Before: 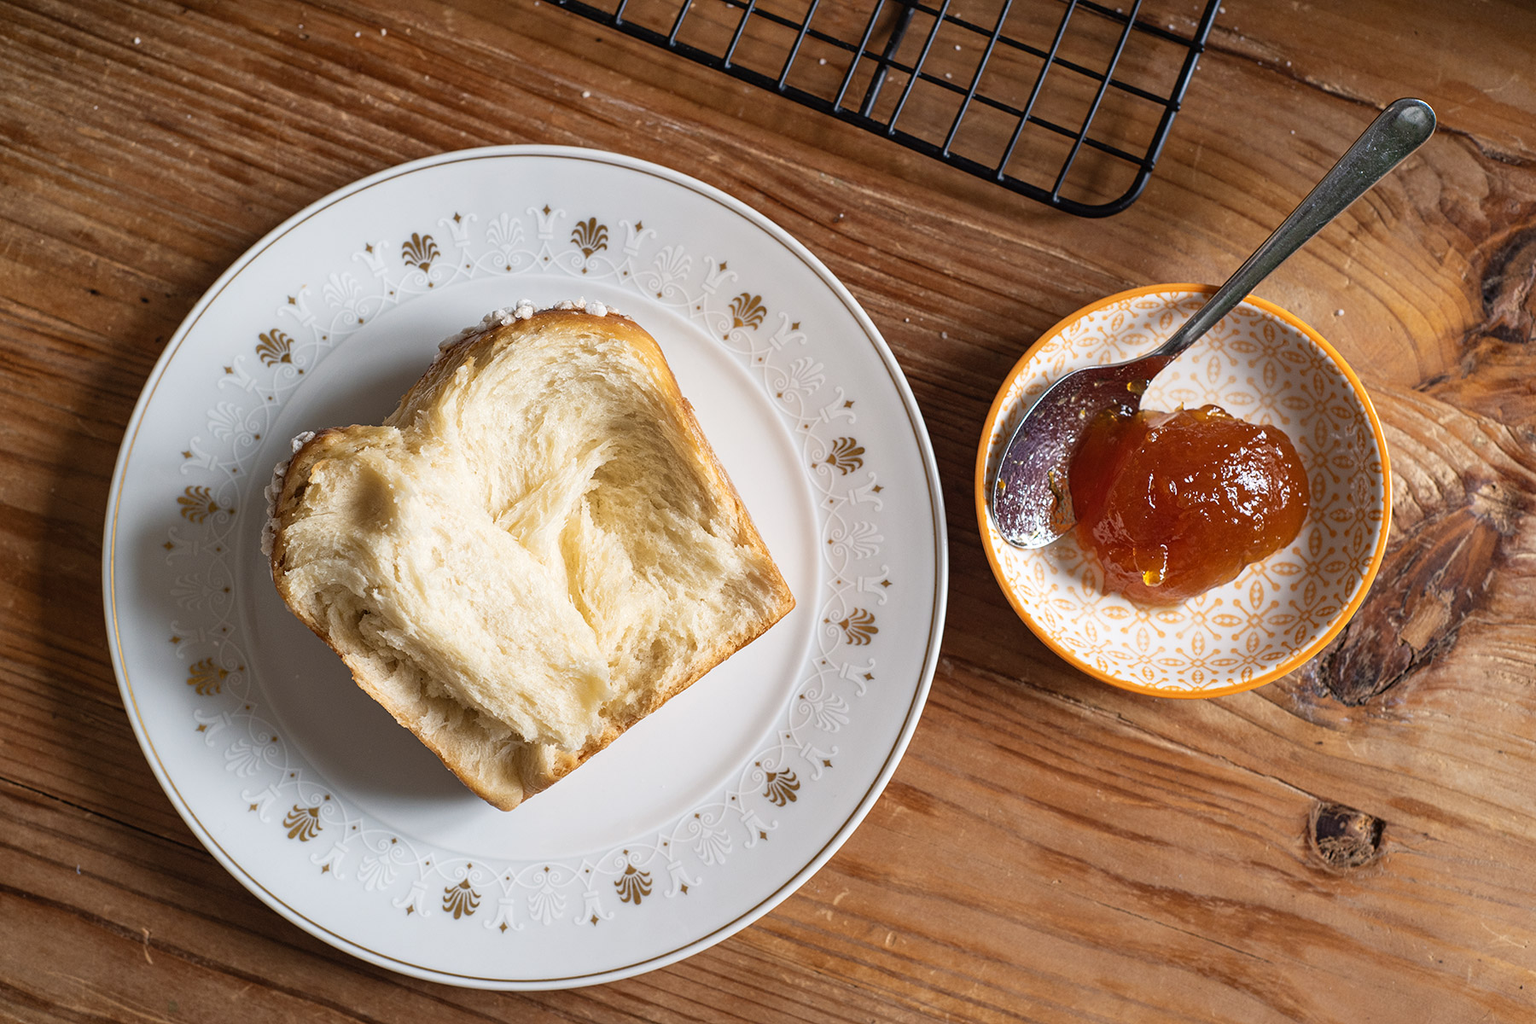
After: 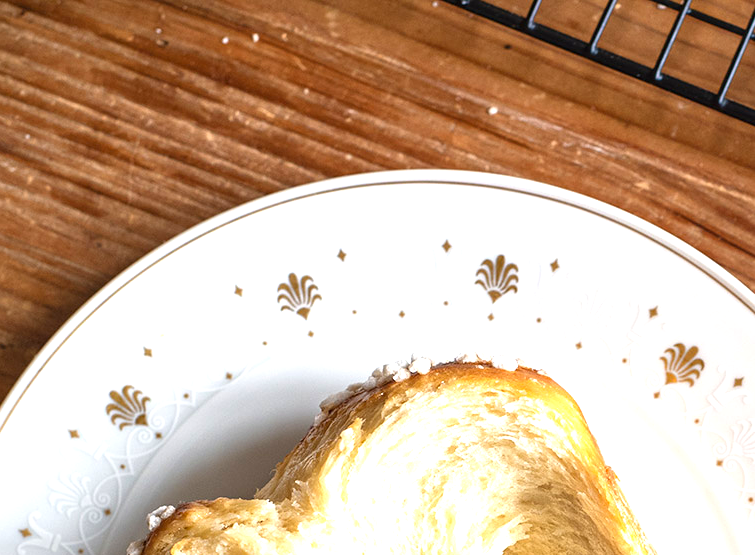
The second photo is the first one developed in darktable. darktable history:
crop and rotate: left 10.817%, top 0.062%, right 47.194%, bottom 53.626%
contrast brightness saturation: saturation 0.1
exposure: black level correction 0, exposure 0.95 EV, compensate exposure bias true, compensate highlight preservation false
